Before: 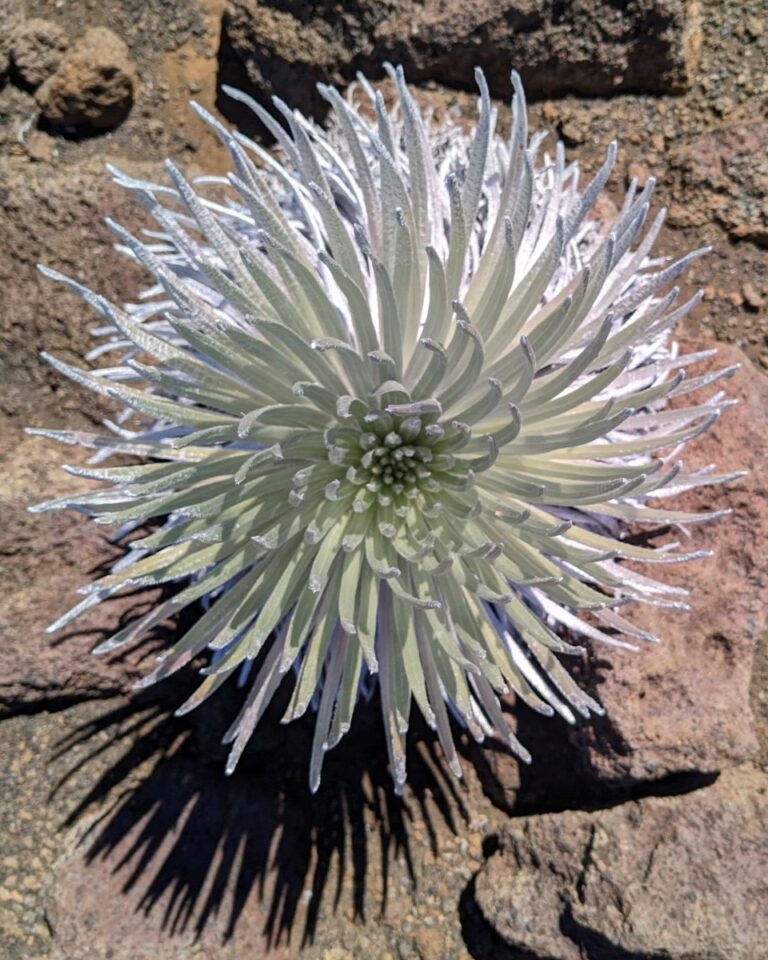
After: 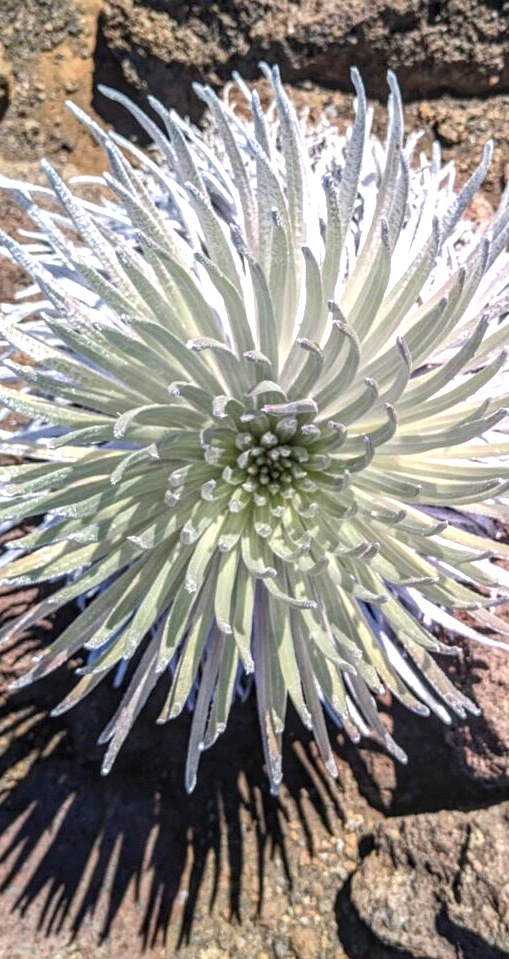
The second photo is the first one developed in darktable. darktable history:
crop and rotate: left 16.231%, right 17.37%
exposure: black level correction 0, exposure 0.7 EV, compensate exposure bias true, compensate highlight preservation false
color correction: highlights b* -0.028
local contrast: highlights 3%, shadows 7%, detail 134%
